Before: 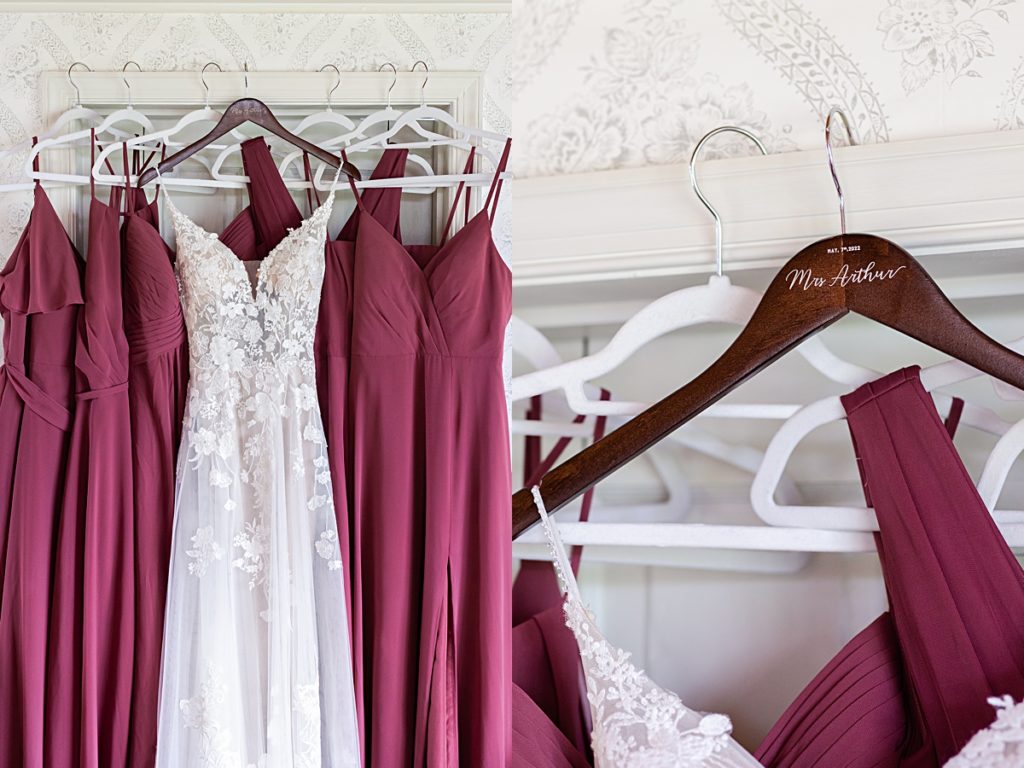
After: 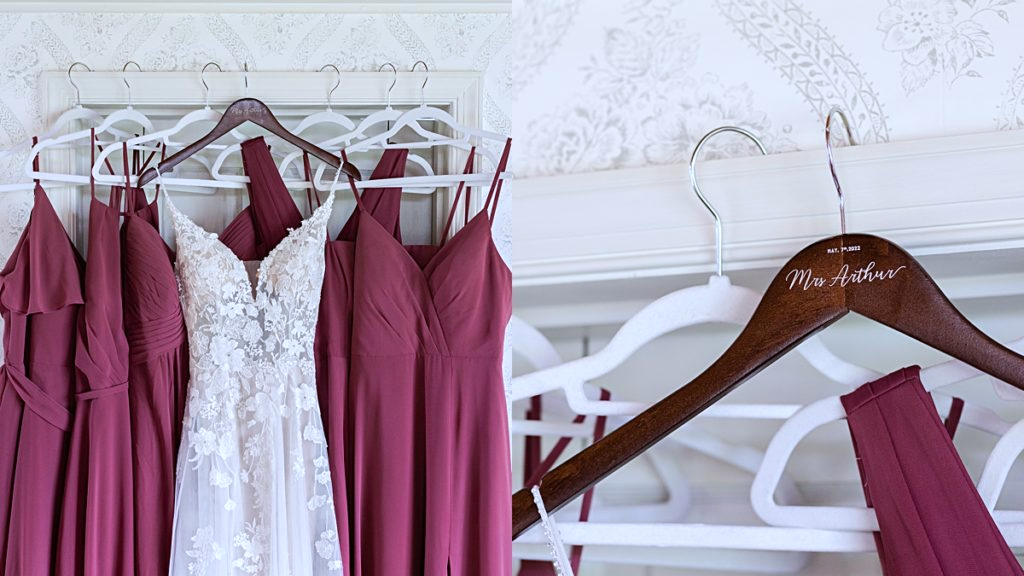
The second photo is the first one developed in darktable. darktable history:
crop: bottom 24.988%
white balance: red 0.954, blue 1.079
